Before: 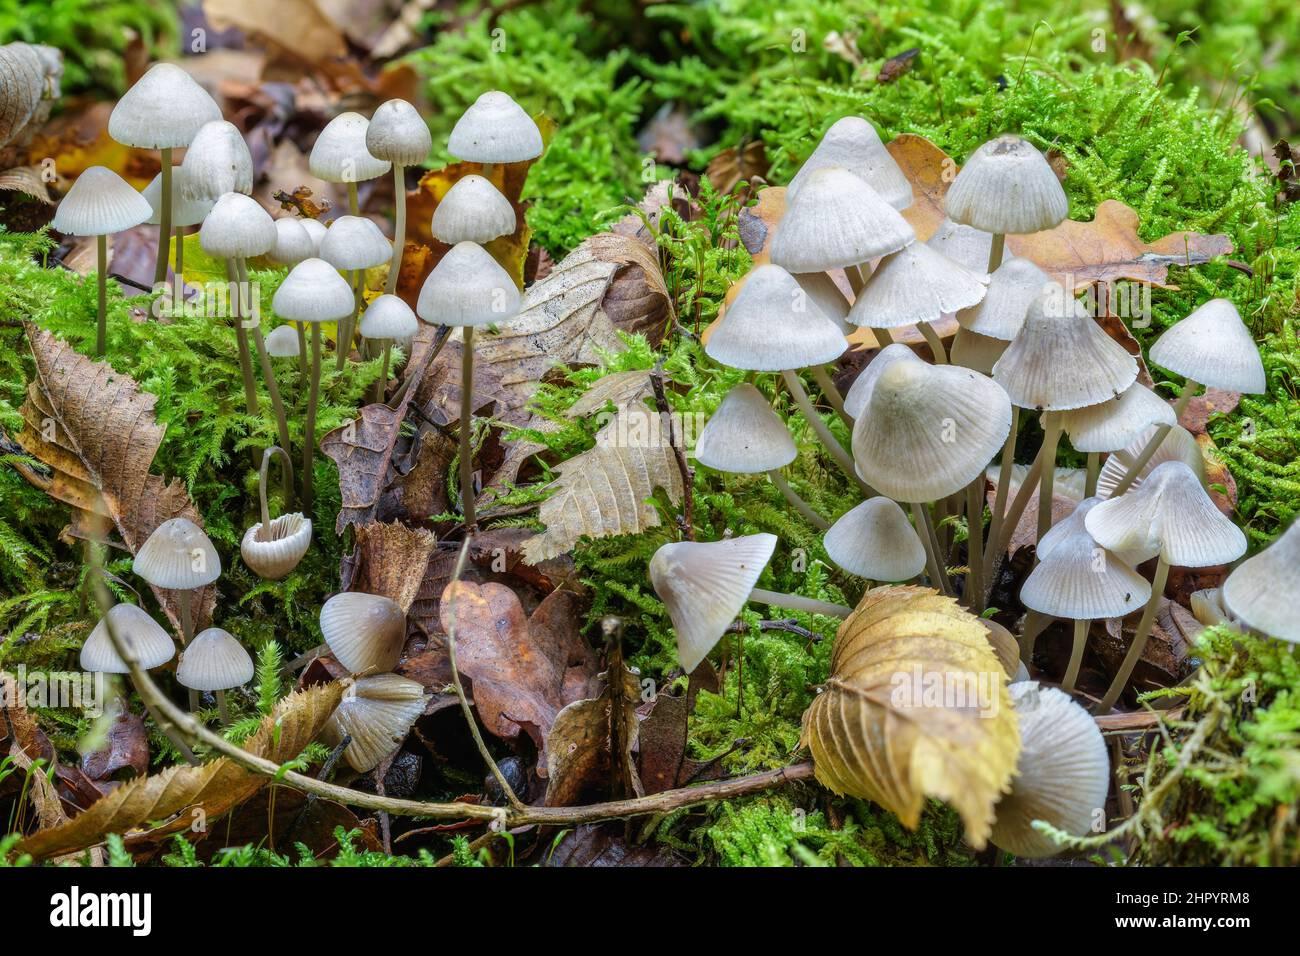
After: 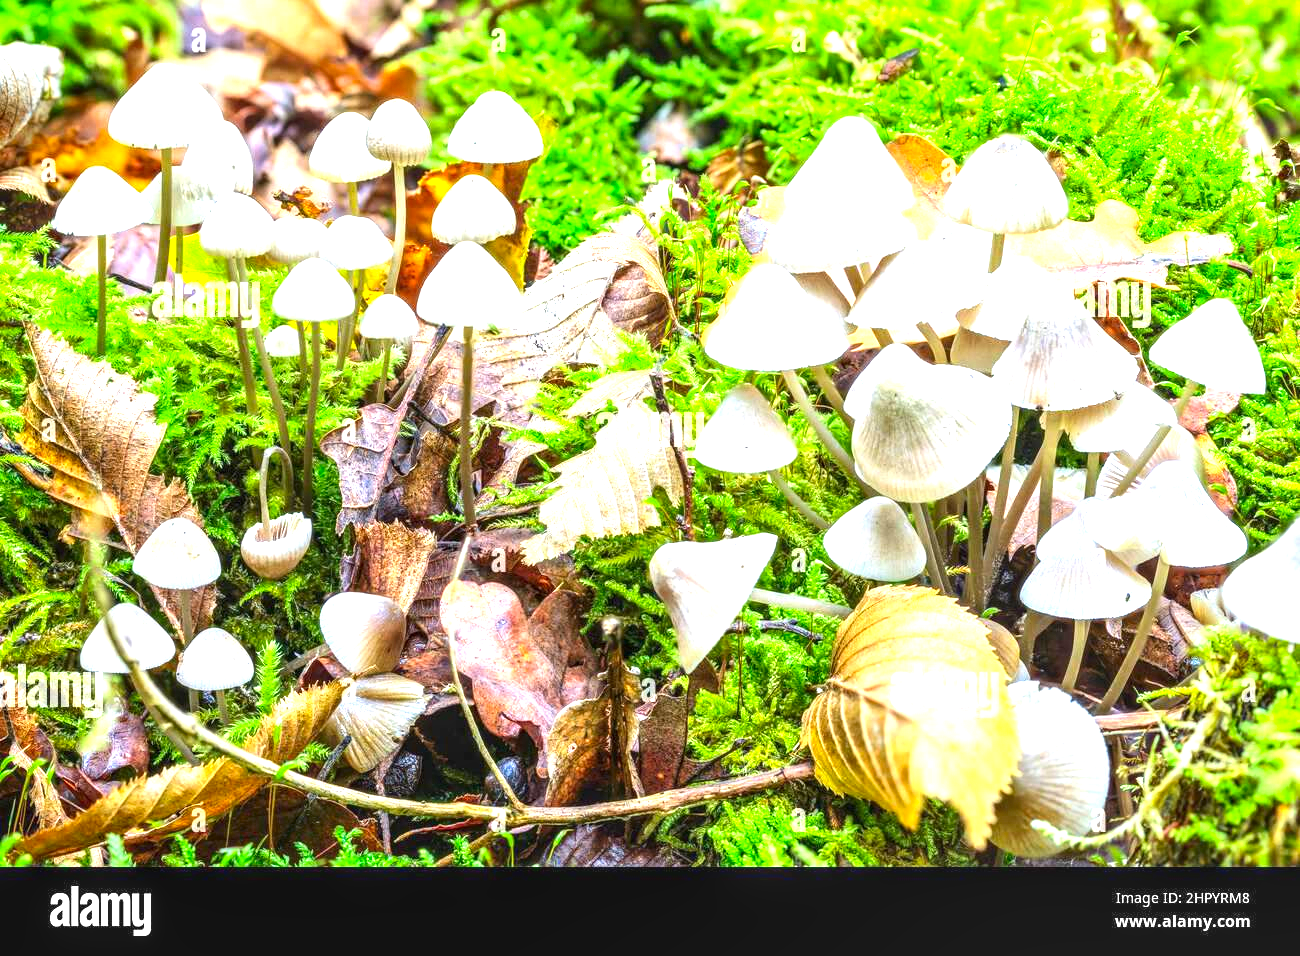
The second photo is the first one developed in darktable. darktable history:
exposure: black level correction 0, exposure 1.7 EV, compensate exposure bias true, compensate highlight preservation false
contrast brightness saturation: contrast 0.09, saturation 0.28
local contrast: on, module defaults
